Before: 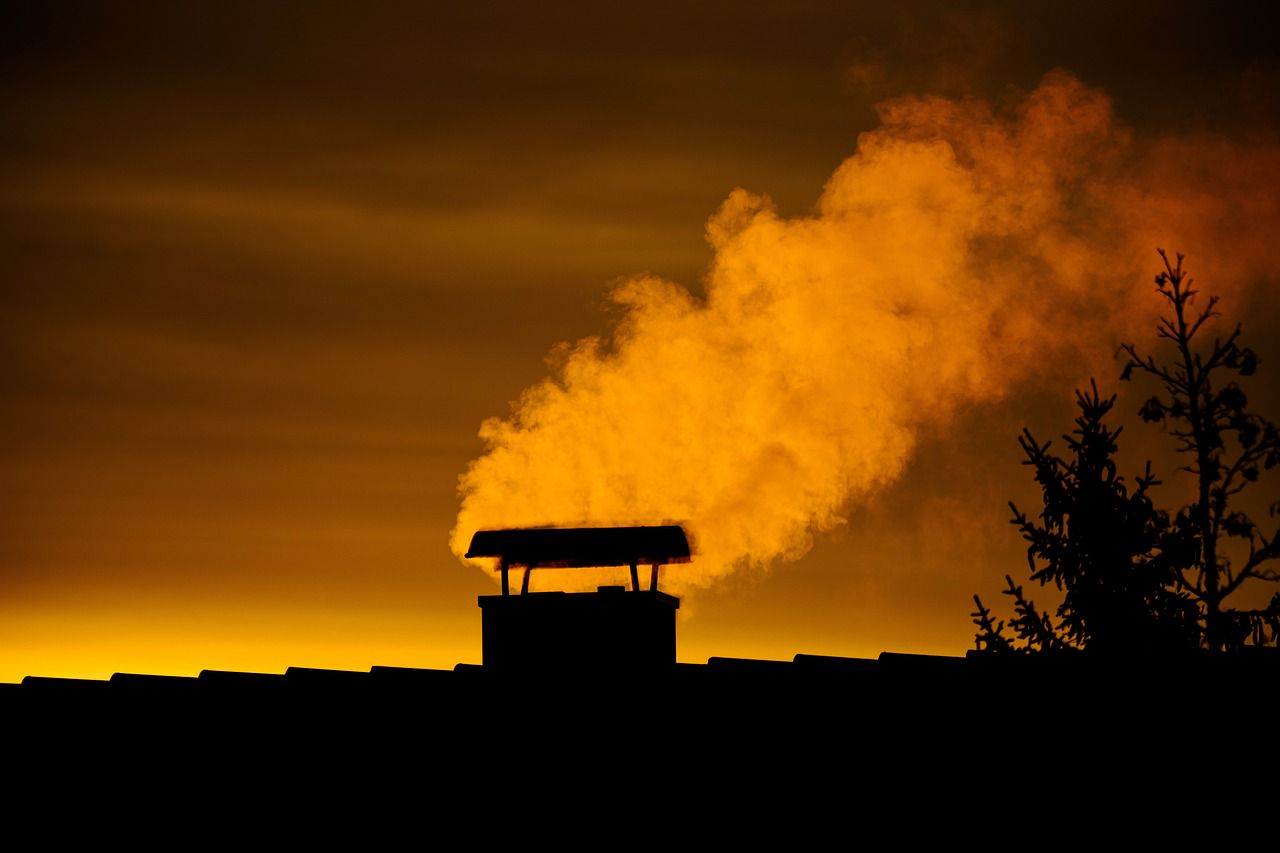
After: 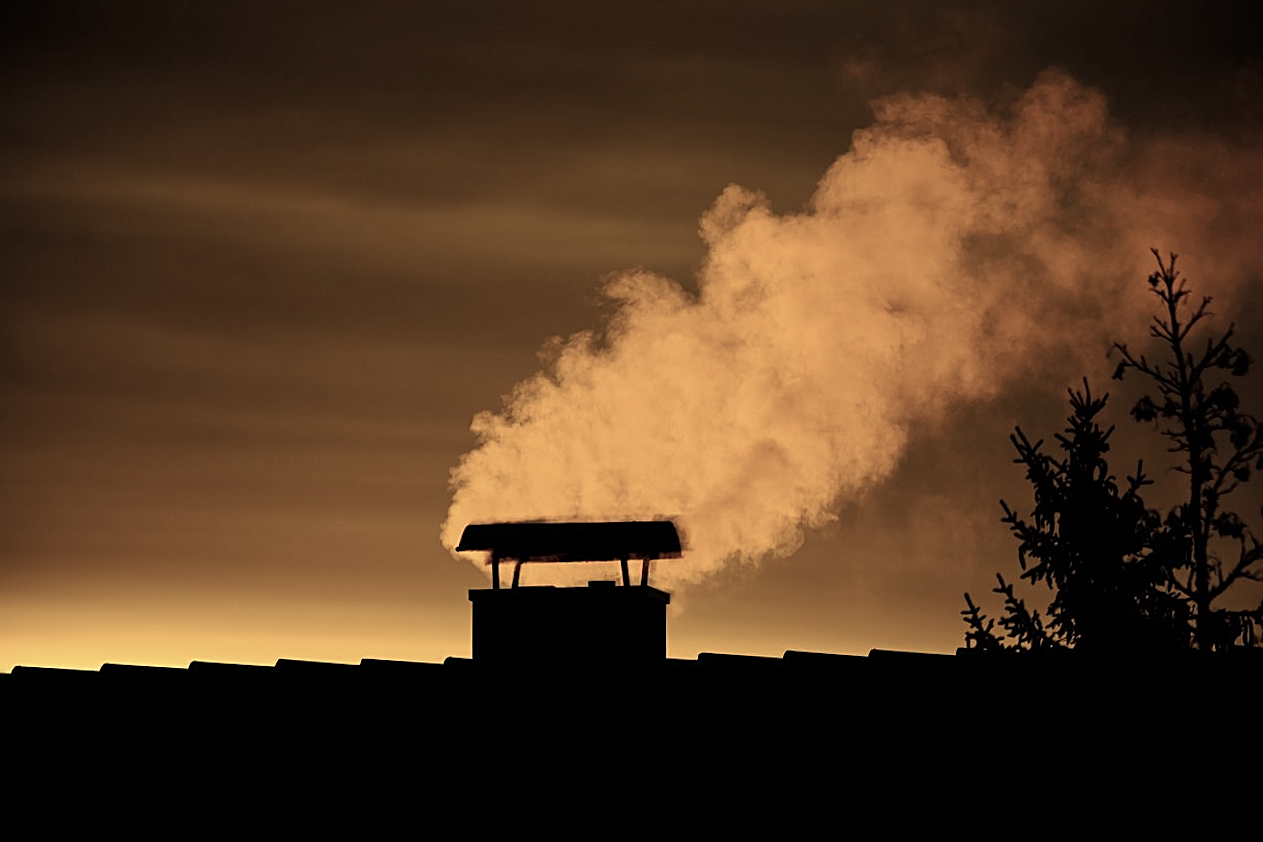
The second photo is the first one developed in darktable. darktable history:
crop and rotate: angle -0.5°
shadows and highlights: shadows -10, white point adjustment 1.5, highlights 10
color correction: saturation 0.57
sharpen: on, module defaults
